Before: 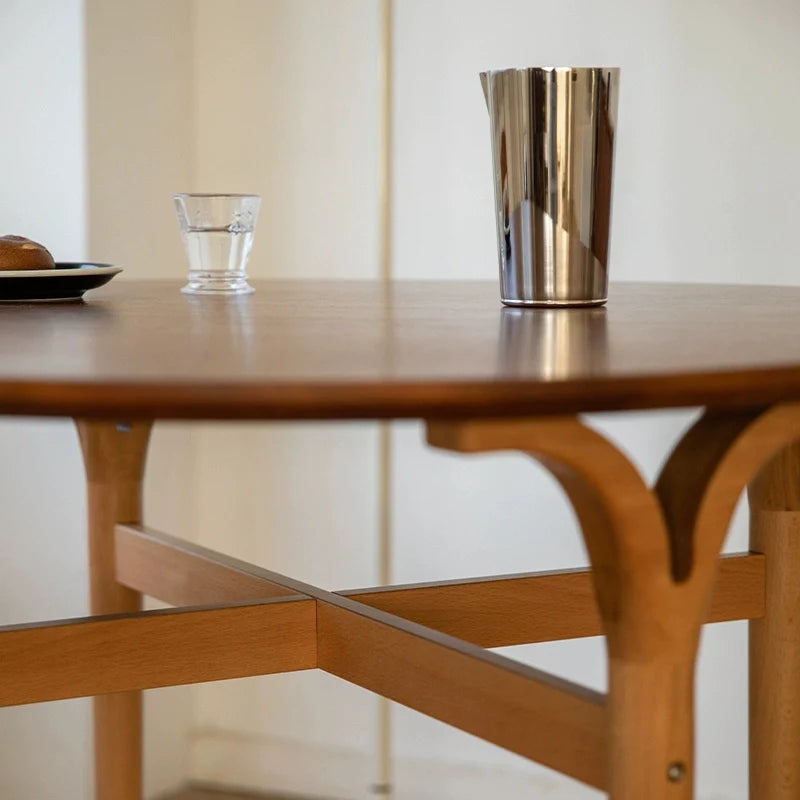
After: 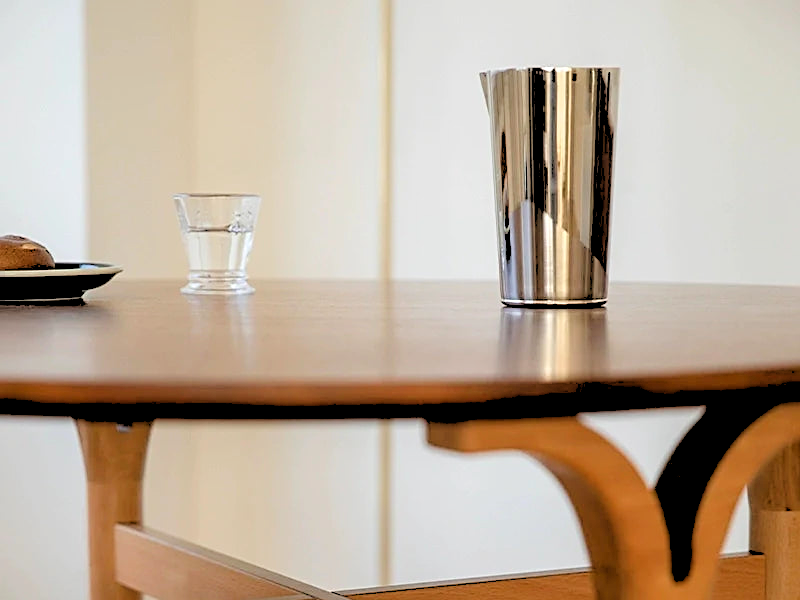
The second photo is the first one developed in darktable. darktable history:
sharpen: on, module defaults
crop: bottom 24.988%
rgb levels: levels [[0.027, 0.429, 0.996], [0, 0.5, 1], [0, 0.5, 1]]
